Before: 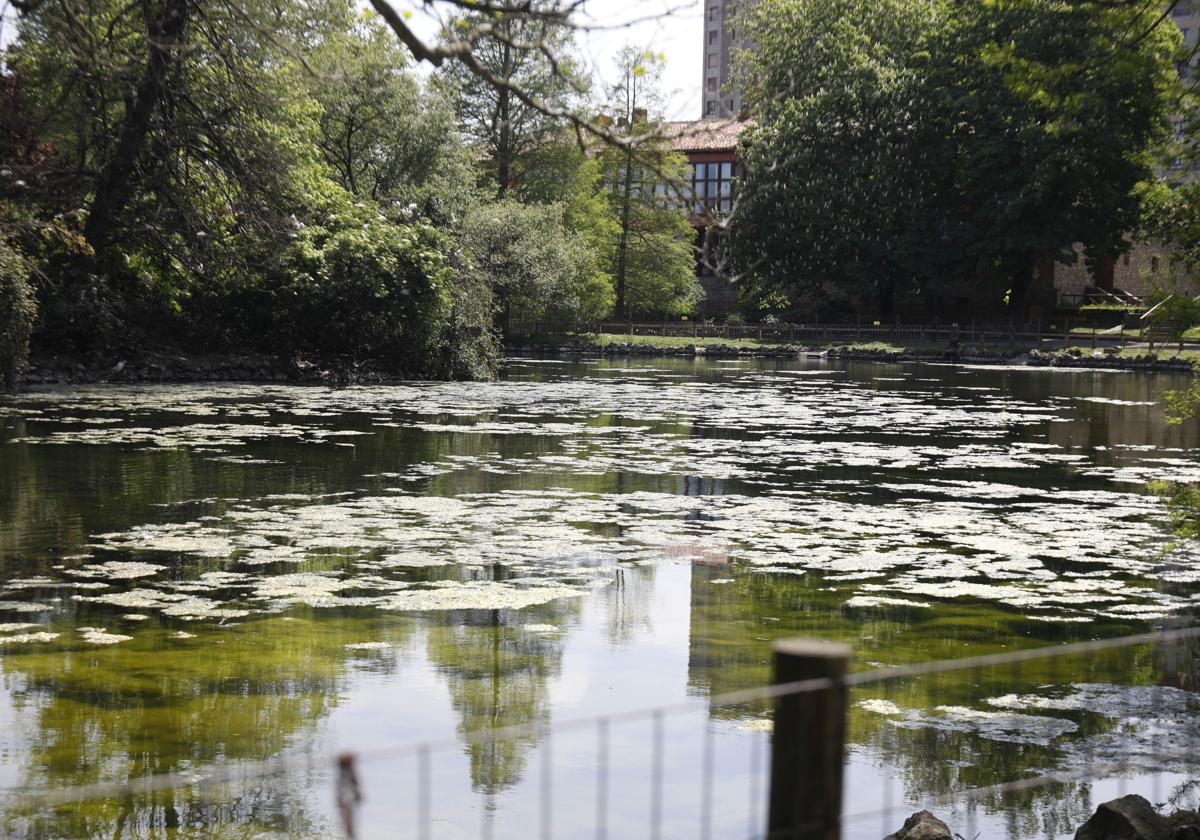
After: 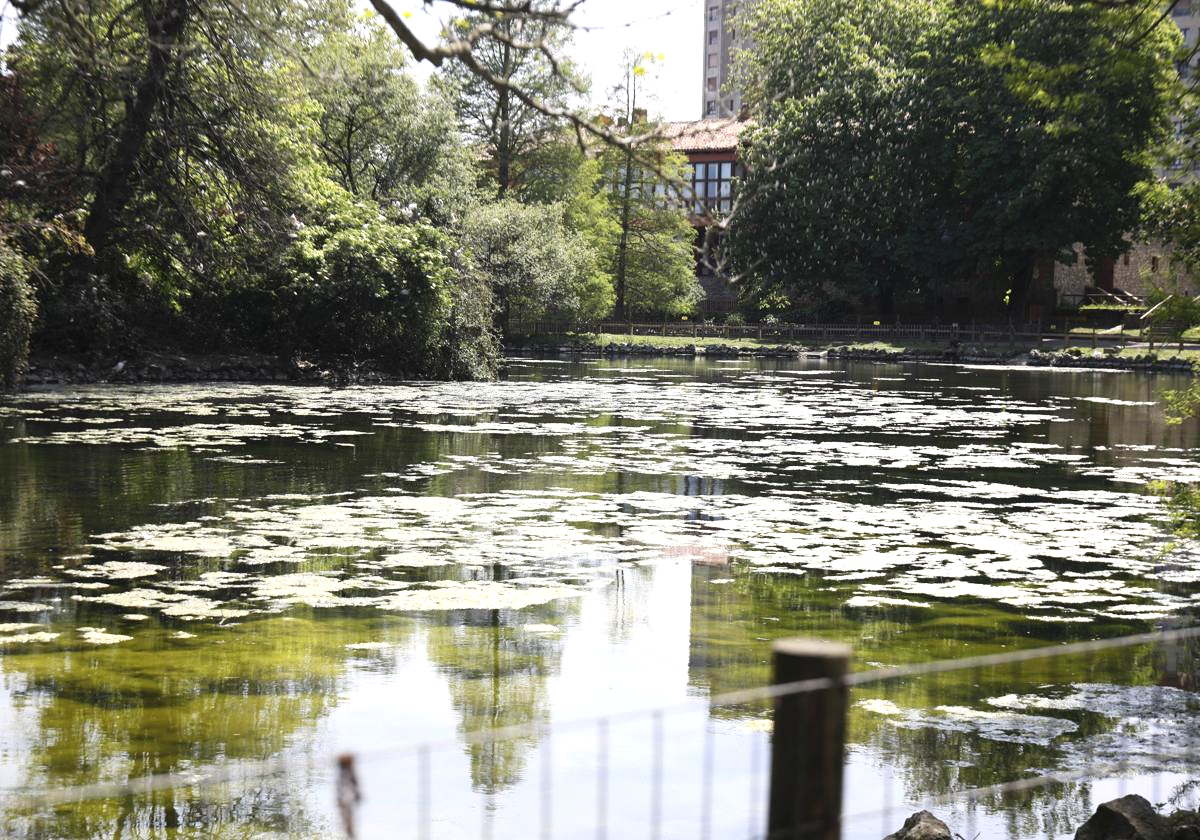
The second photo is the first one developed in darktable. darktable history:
exposure: black level correction 0, exposure 0.5 EV, compensate exposure bias true, compensate highlight preservation false
contrast brightness saturation: contrast 0.15, brightness 0.05
